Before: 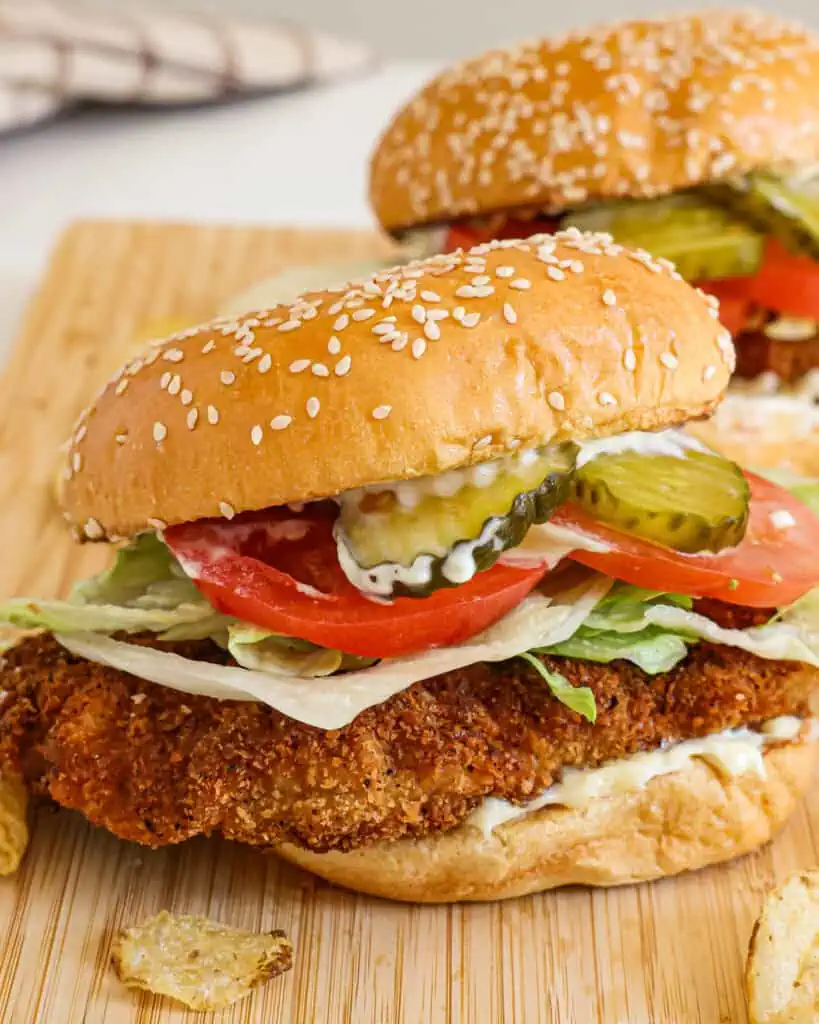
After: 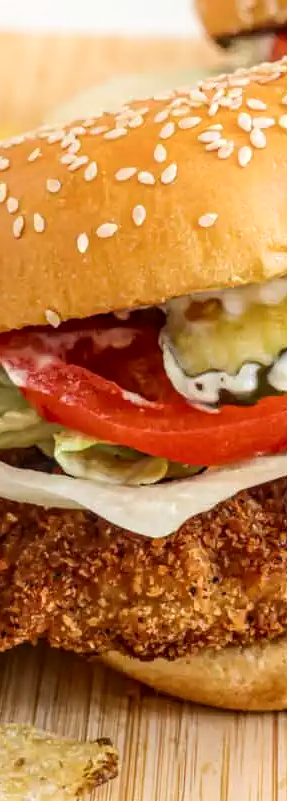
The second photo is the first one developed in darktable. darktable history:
local contrast: detail 130%
crop and rotate: left 21.303%, top 18.755%, right 43.57%, bottom 2.979%
shadows and highlights: shadows -39.82, highlights 64.5, soften with gaussian
